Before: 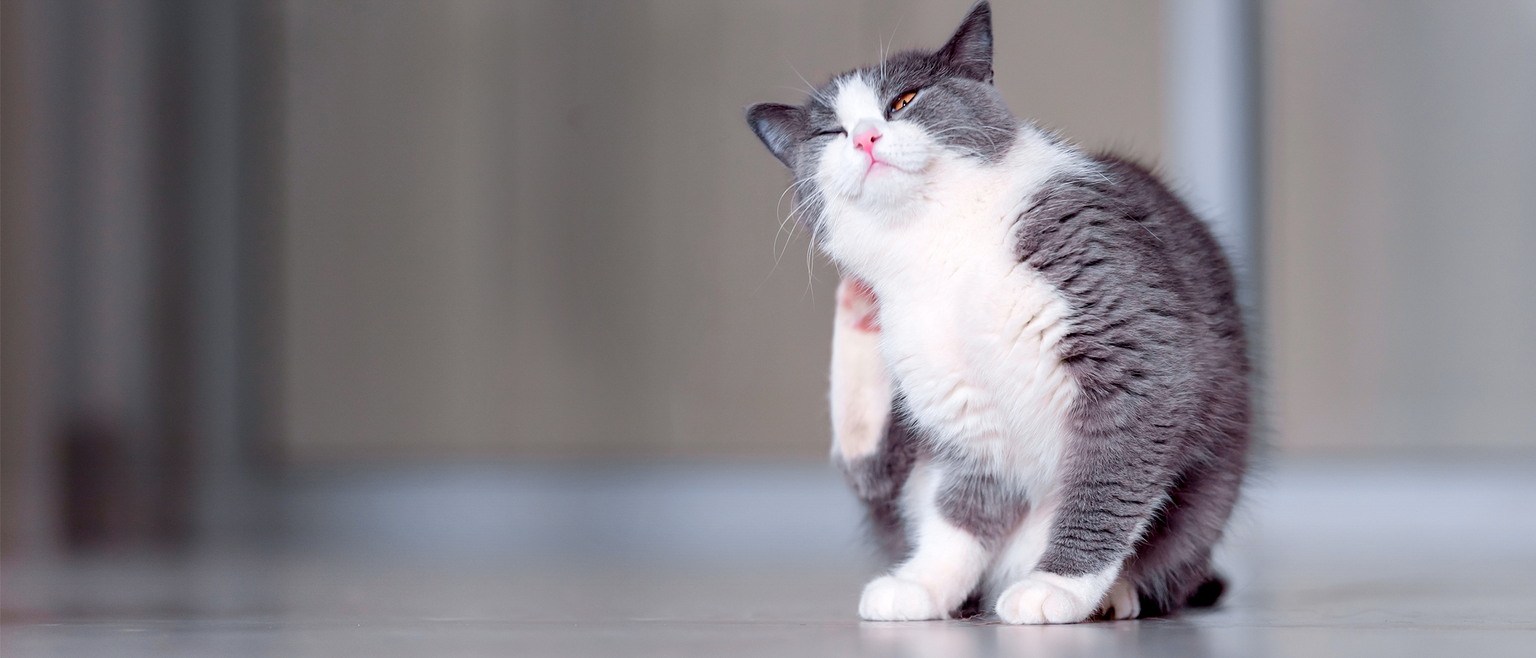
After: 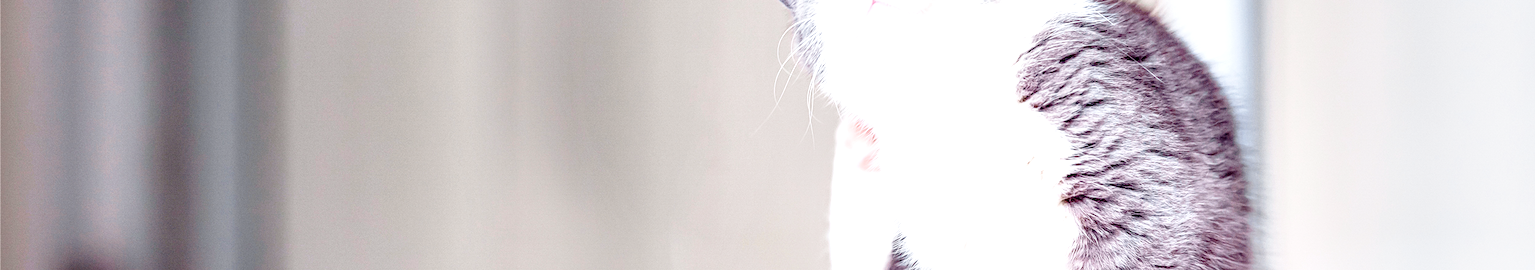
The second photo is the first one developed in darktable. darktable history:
local contrast: detail 150%
base curve: curves: ch0 [(0, 0) (0.028, 0.03) (0.121, 0.232) (0.46, 0.748) (0.859, 0.968) (1, 1)], preserve colors none
exposure: exposure 0.993 EV, compensate highlight preservation false
crop and rotate: top 24.35%, bottom 34.384%
contrast equalizer: y [[0.439, 0.44, 0.442, 0.457, 0.493, 0.498], [0.5 ×6], [0.5 ×6], [0 ×6], [0 ×6]]
